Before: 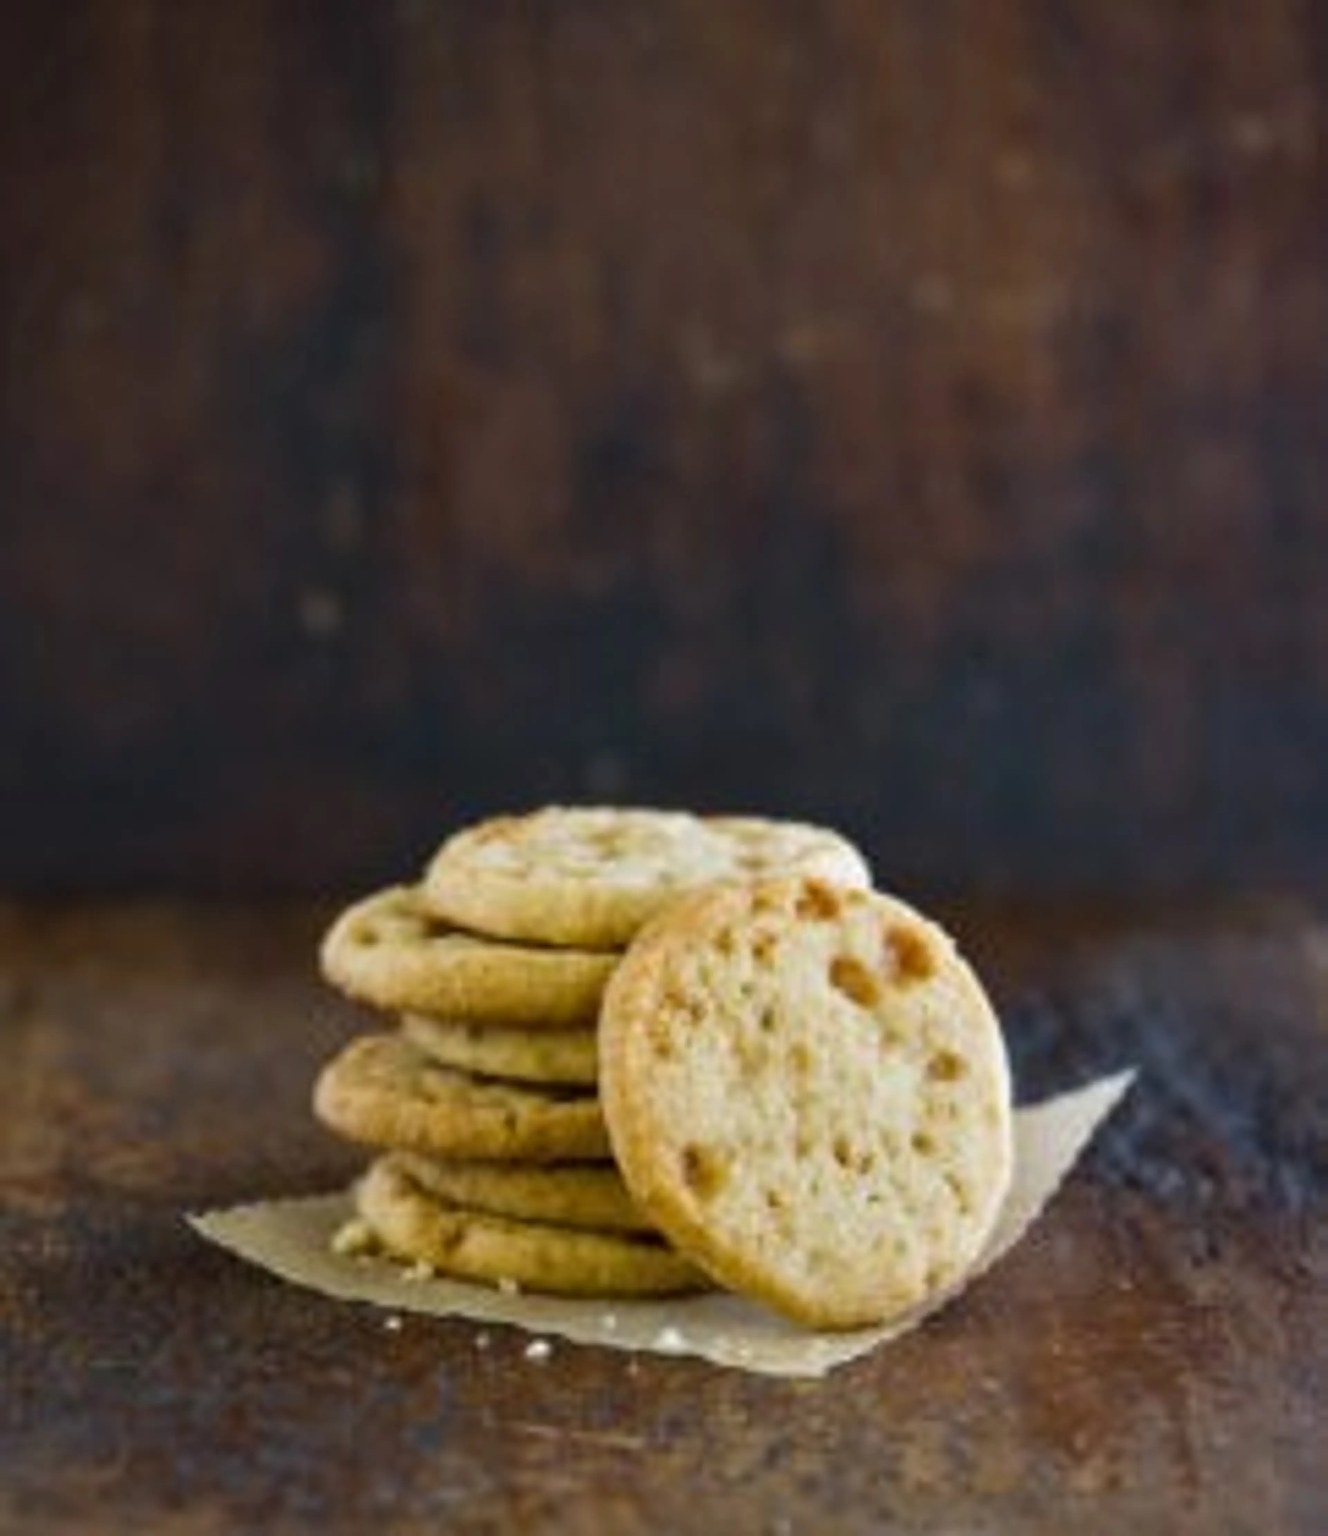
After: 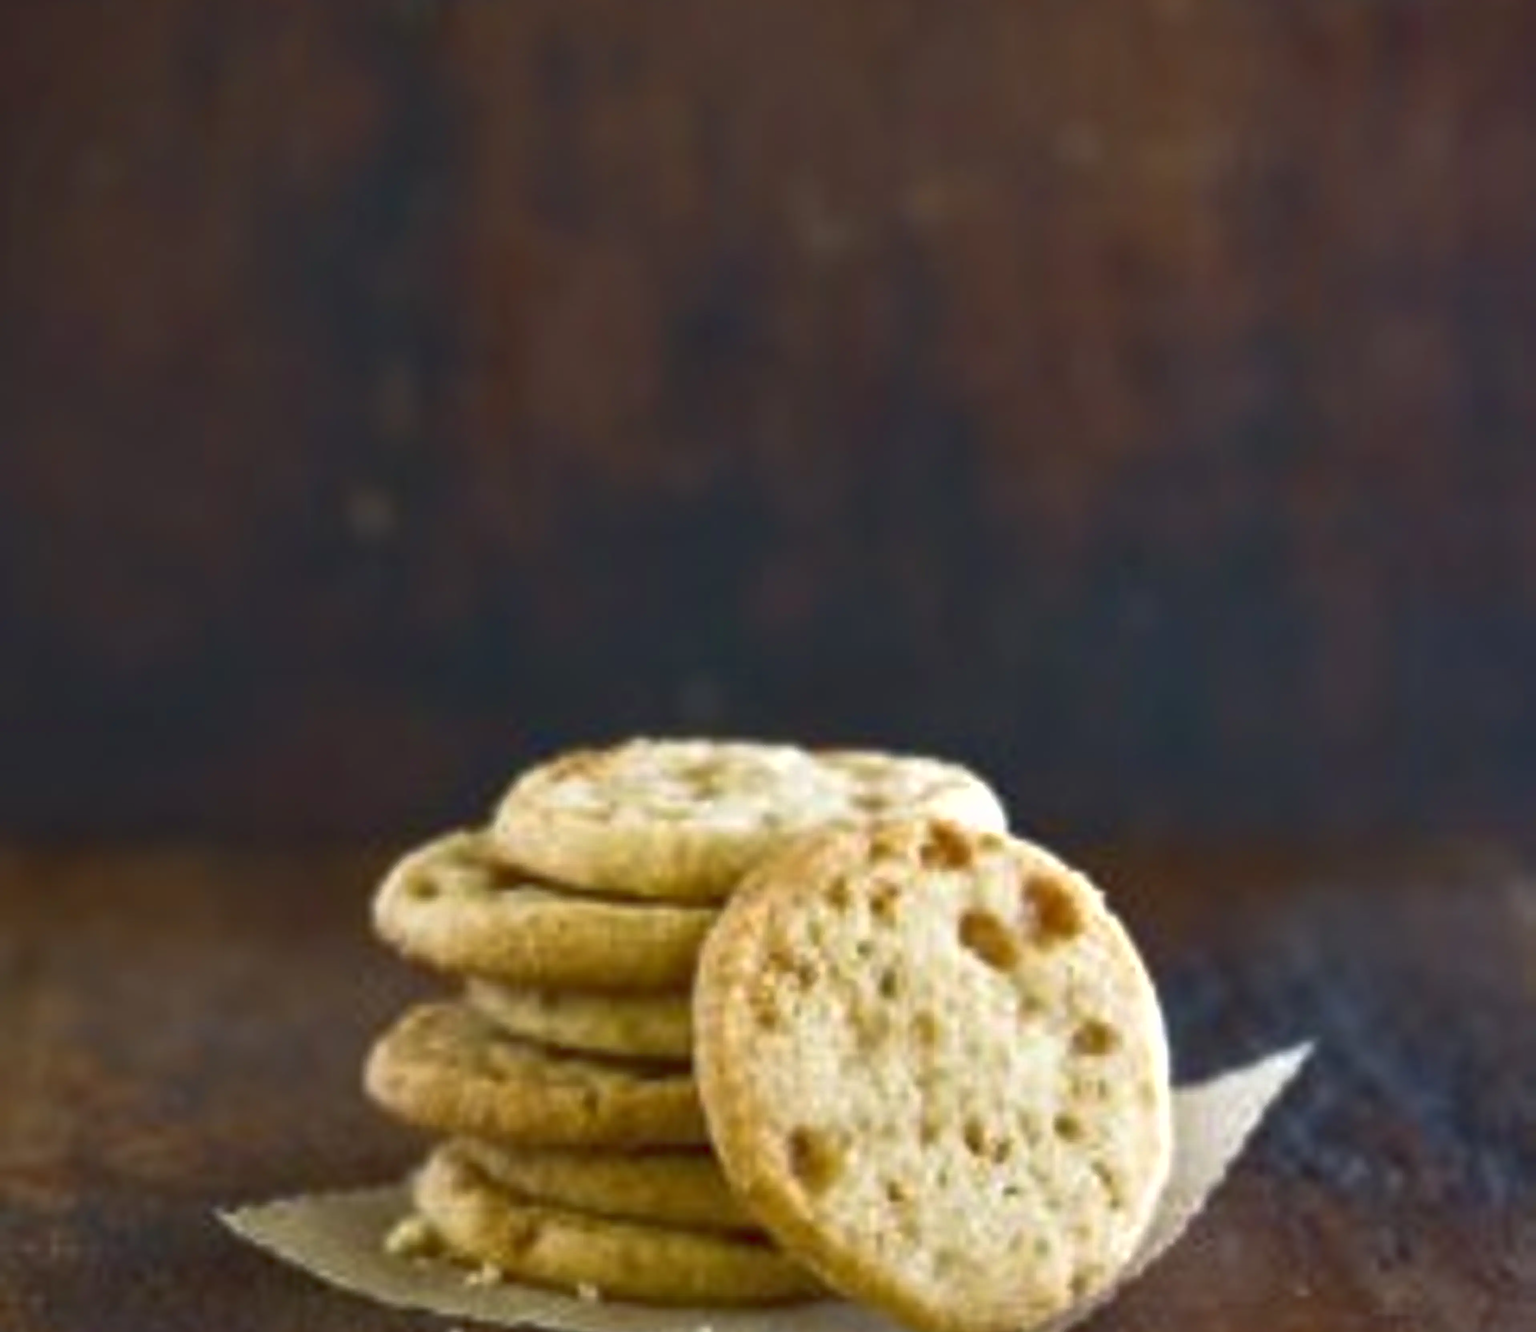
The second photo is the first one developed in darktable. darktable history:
crop: top 11.038%, bottom 13.962%
tone curve: curves: ch0 [(0, 0.081) (0.483, 0.453) (0.881, 0.992)]
